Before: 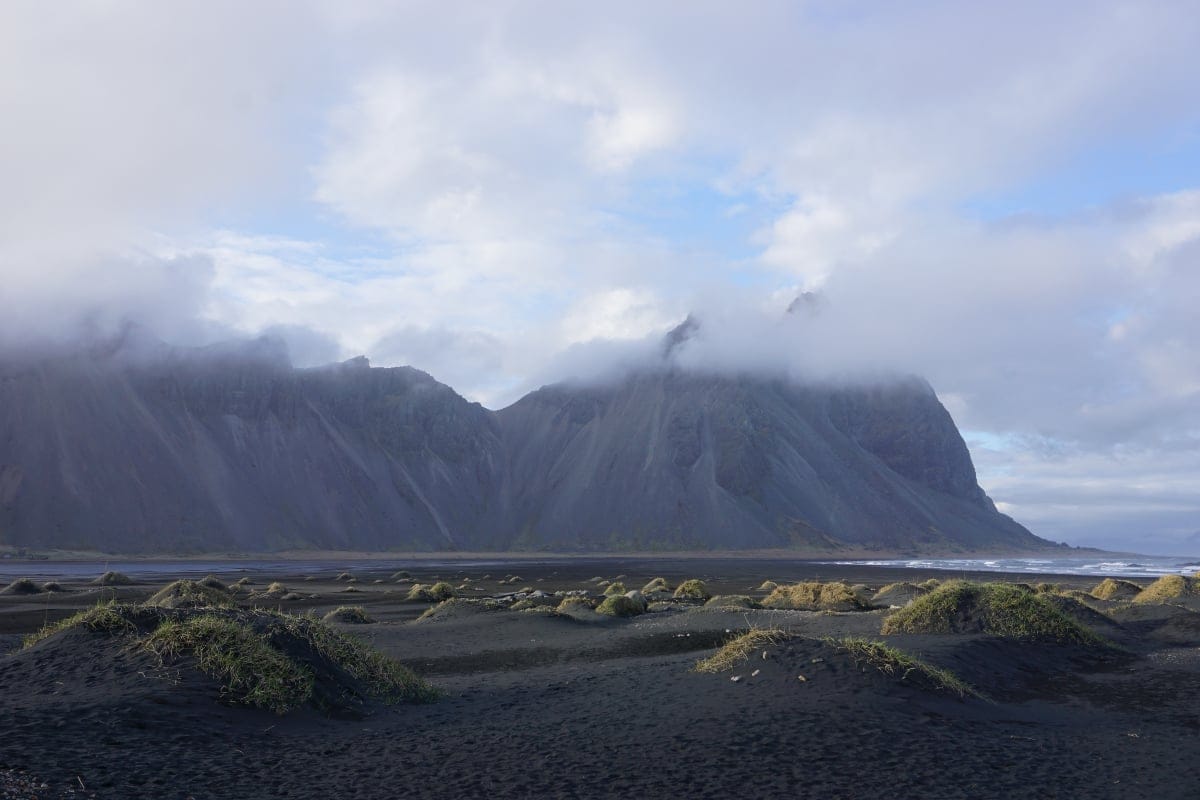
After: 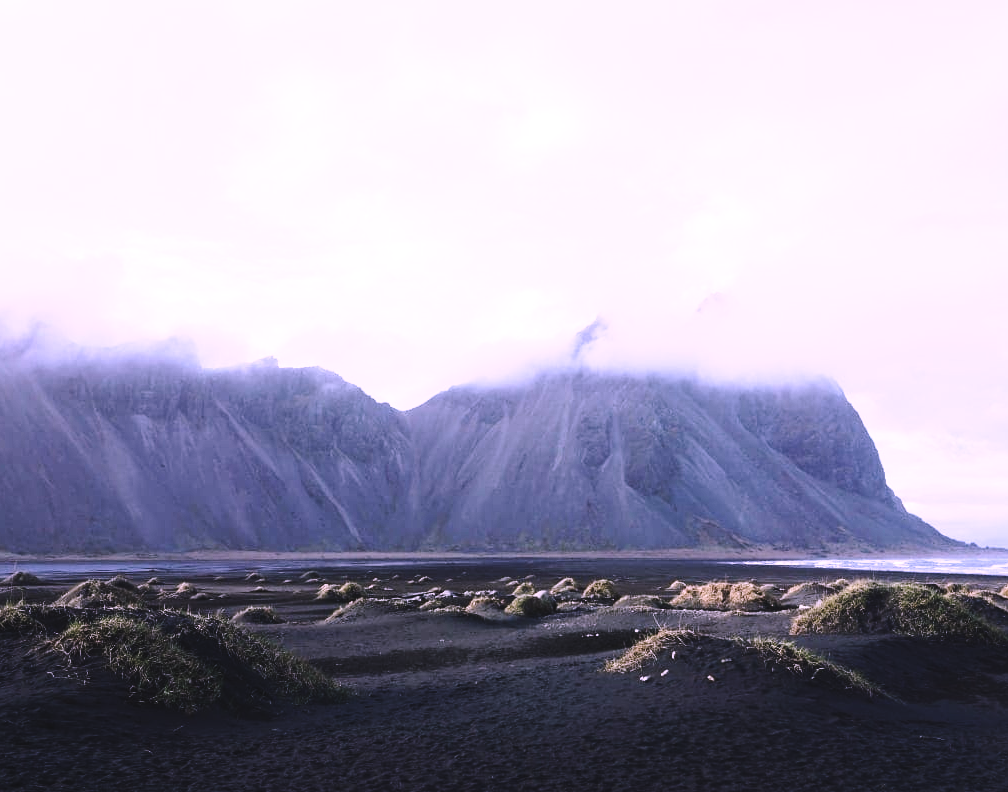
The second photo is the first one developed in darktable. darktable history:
crop: left 7.598%, right 7.873%
exposure: black level correction -0.014, exposure -0.193 EV, compensate highlight preservation false
tone equalizer: -8 EV -1.08 EV, -7 EV -1.01 EV, -6 EV -0.867 EV, -5 EV -0.578 EV, -3 EV 0.578 EV, -2 EV 0.867 EV, -1 EV 1.01 EV, +0 EV 1.08 EV, edges refinement/feathering 500, mask exposure compensation -1.57 EV, preserve details no
color balance: mode lift, gamma, gain (sRGB)
color correction: highlights a* 15.46, highlights b* -20.56
base curve: curves: ch0 [(0, 0) (0.028, 0.03) (0.121, 0.232) (0.46, 0.748) (0.859, 0.968) (1, 1)], preserve colors none
